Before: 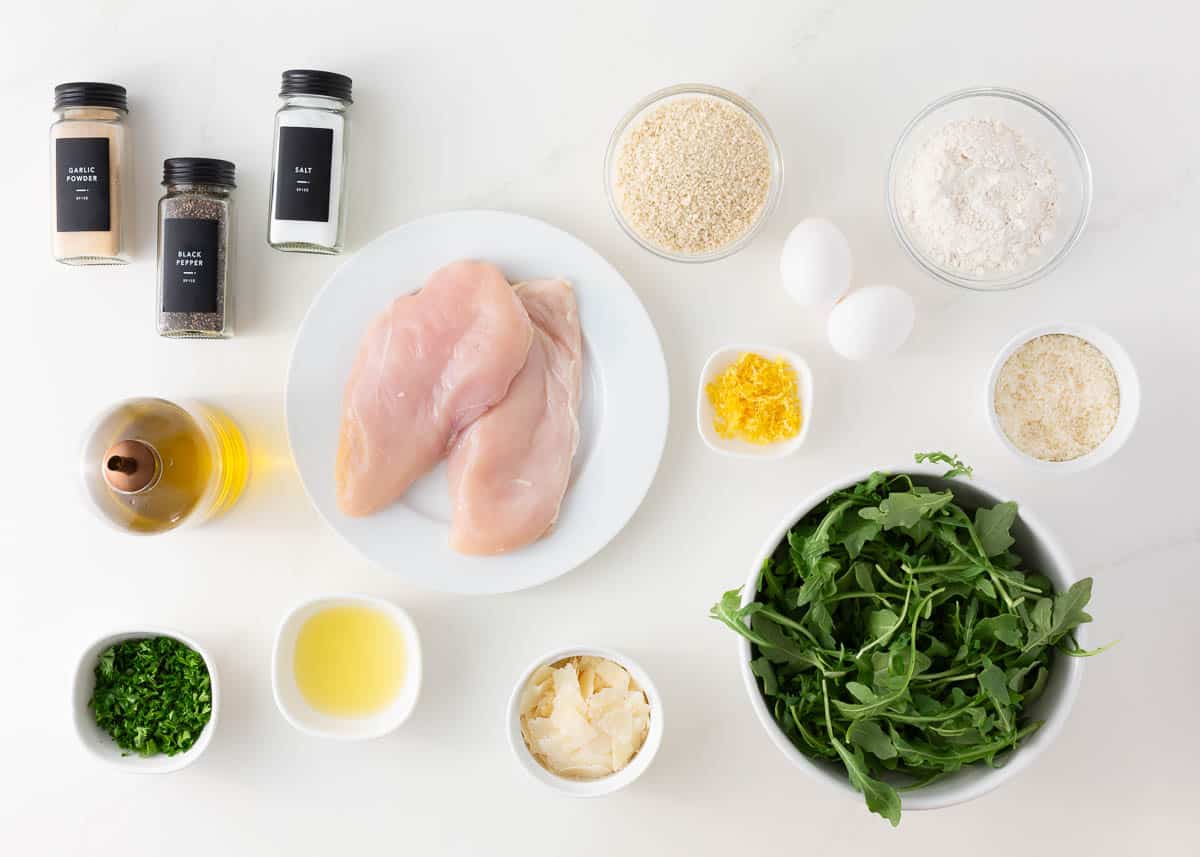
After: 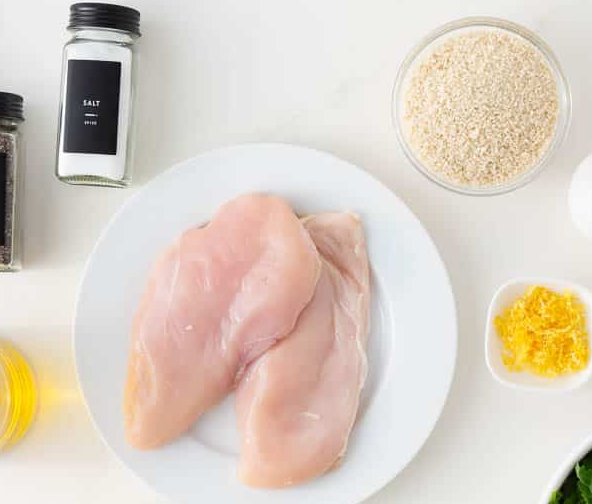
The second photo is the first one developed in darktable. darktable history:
crop: left 17.747%, top 7.881%, right 32.467%, bottom 32.572%
